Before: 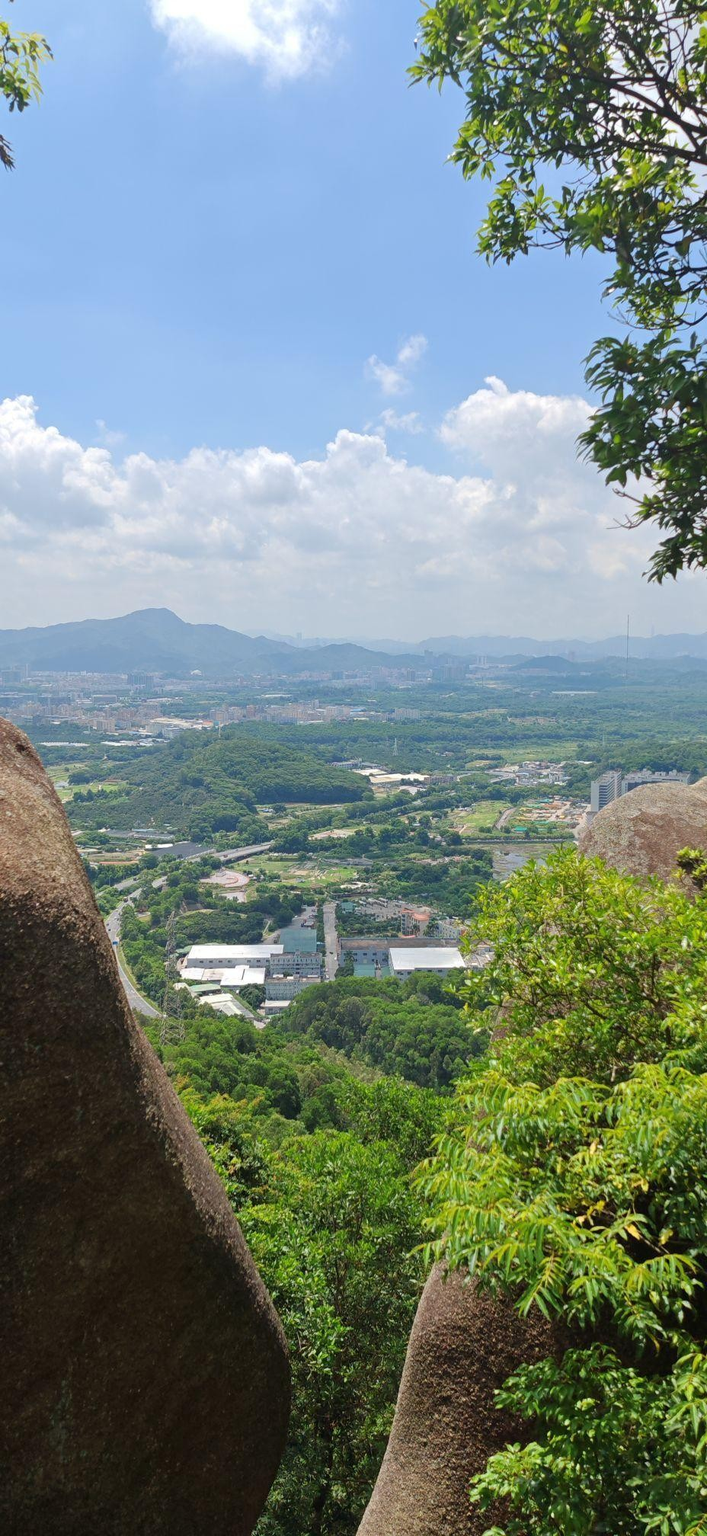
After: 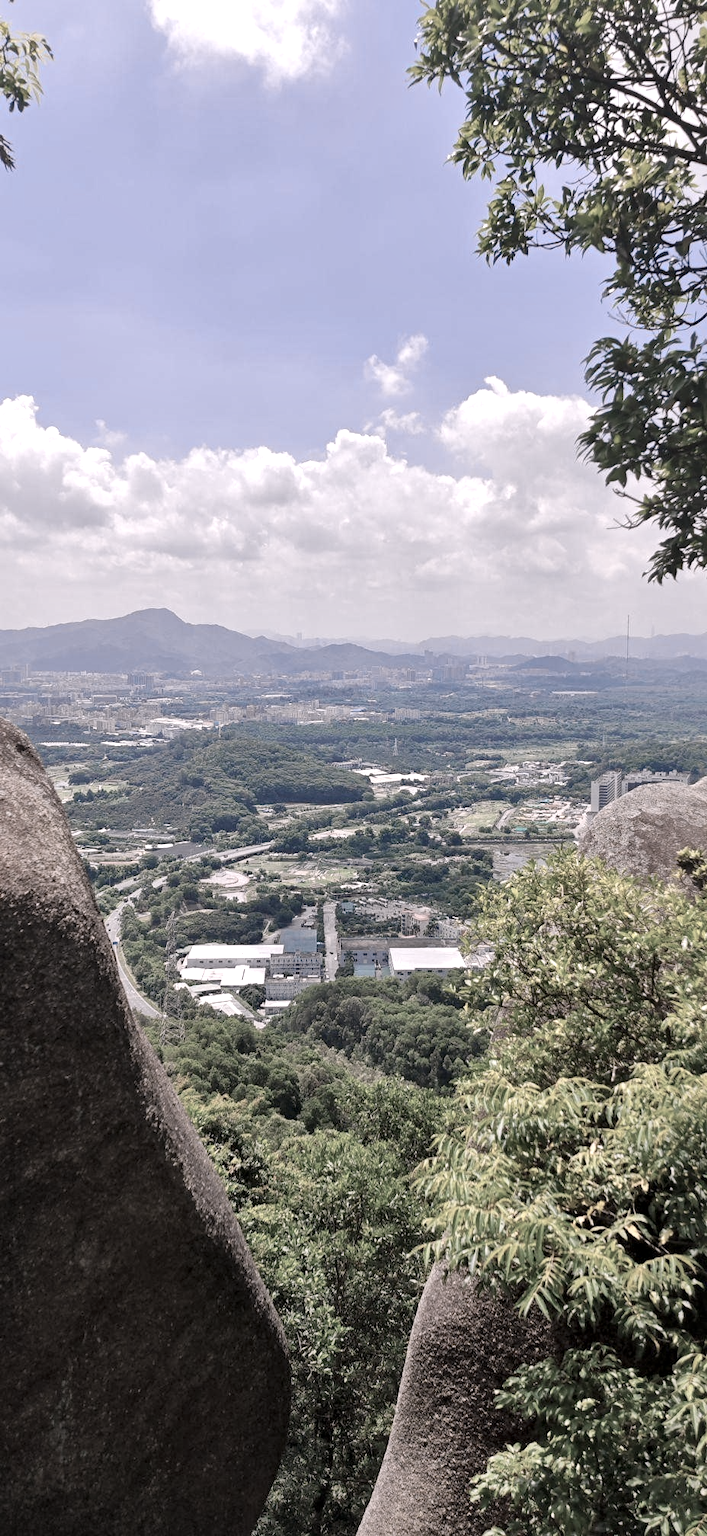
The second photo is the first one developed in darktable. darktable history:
color calibration: illuminant same as pipeline (D50), adaptation none (bypass)
color zones: curves: ch1 [(0.238, 0.163) (0.476, 0.2) (0.733, 0.322) (0.848, 0.134)]
local contrast: mode bilateral grid, contrast 25, coarseness 60, detail 151%, midtone range 0.2
white balance: red 1.188, blue 1.11
